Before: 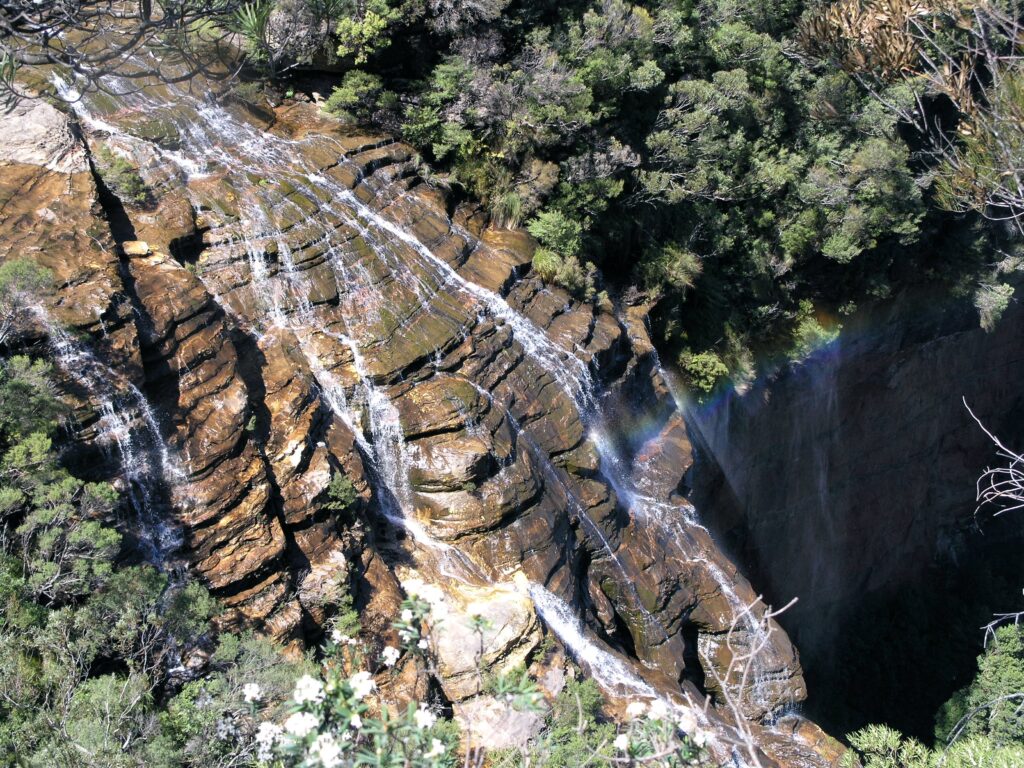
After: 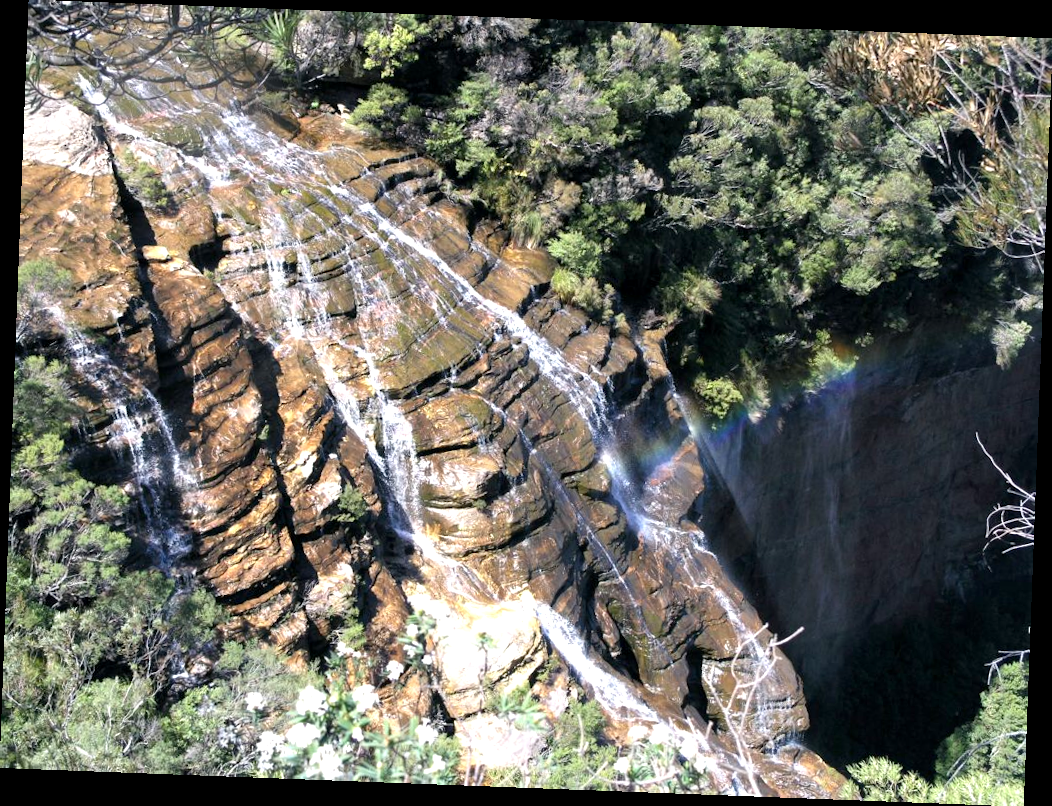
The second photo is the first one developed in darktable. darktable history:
exposure: black level correction 0.001, exposure 0.5 EV, compensate exposure bias true, compensate highlight preservation false
rotate and perspective: rotation 2.17°, automatic cropping off
